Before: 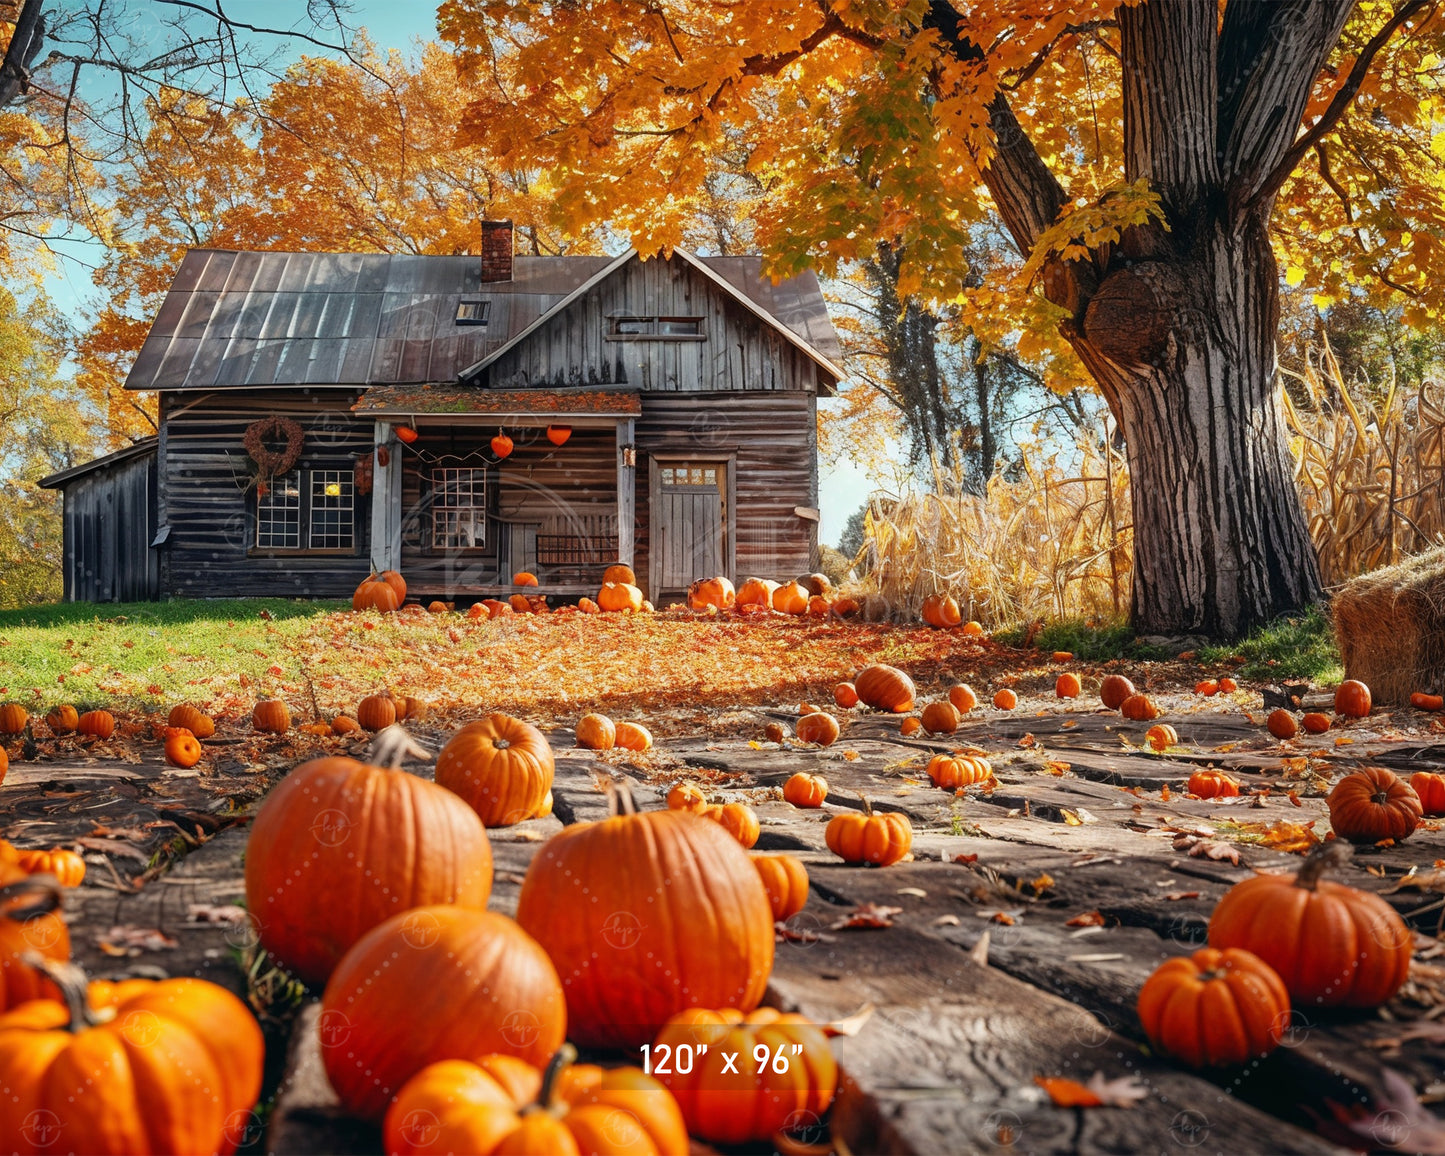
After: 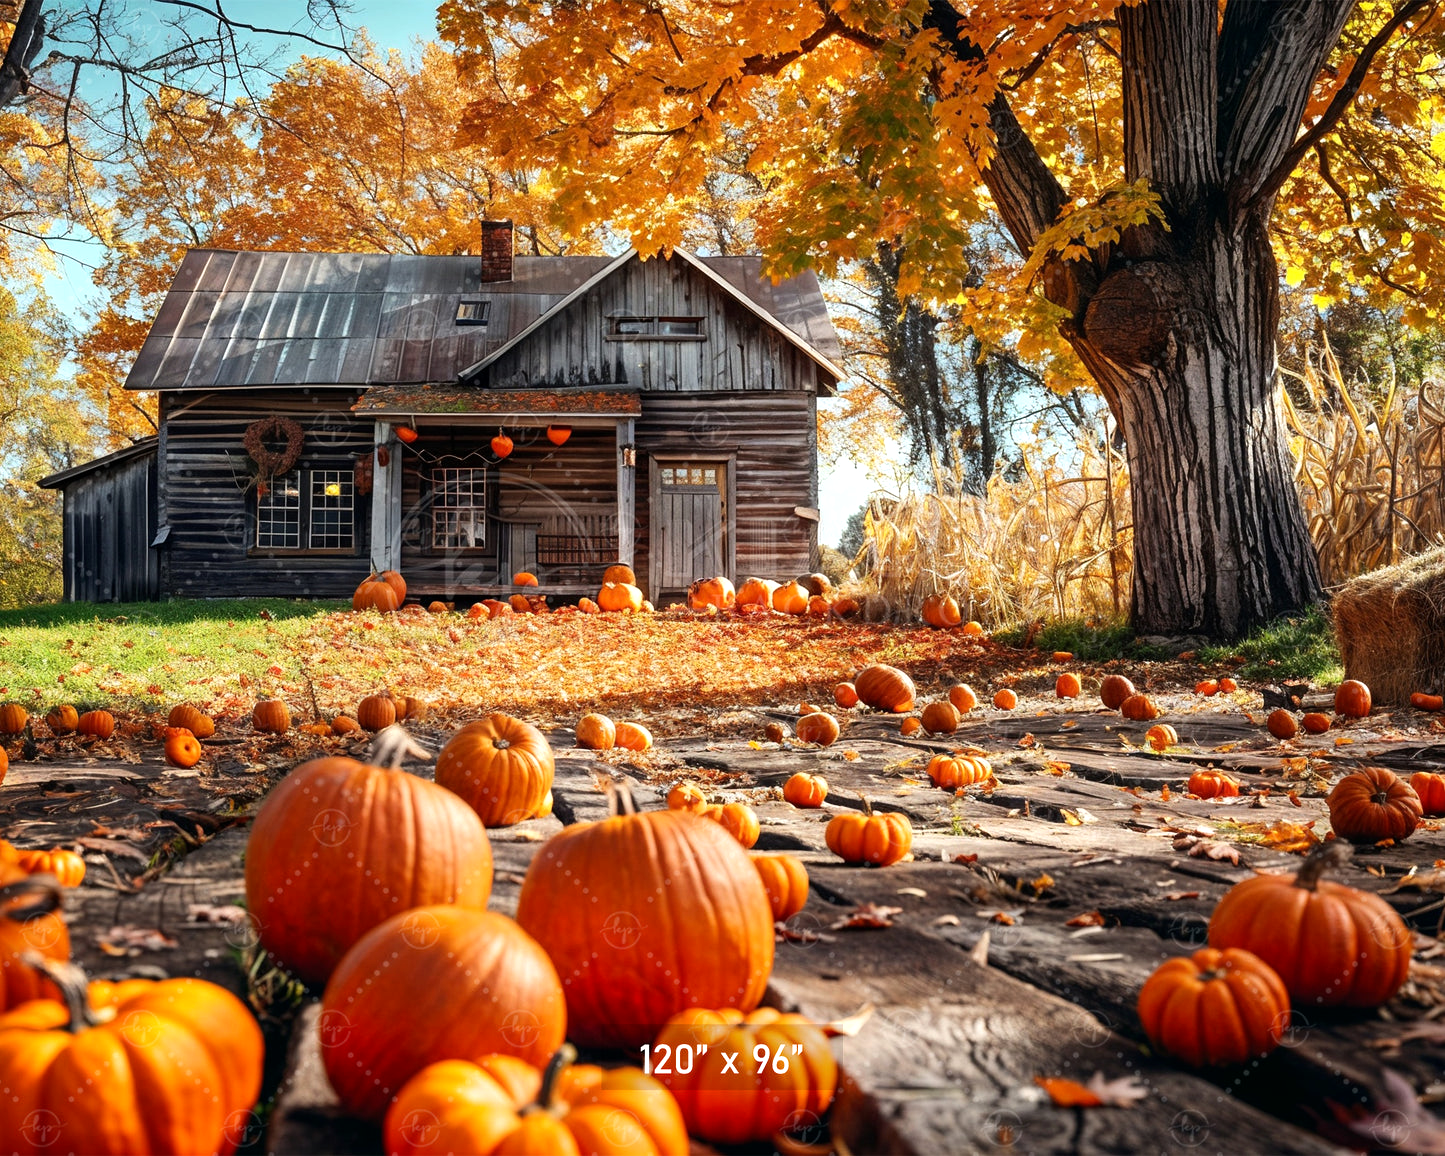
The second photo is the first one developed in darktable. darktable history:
exposure: black level correction 0.002, compensate highlight preservation false
tone equalizer: -8 EV -0.417 EV, -7 EV -0.389 EV, -6 EV -0.333 EV, -5 EV -0.222 EV, -3 EV 0.222 EV, -2 EV 0.333 EV, -1 EV 0.389 EV, +0 EV 0.417 EV, edges refinement/feathering 500, mask exposure compensation -1.57 EV, preserve details no
